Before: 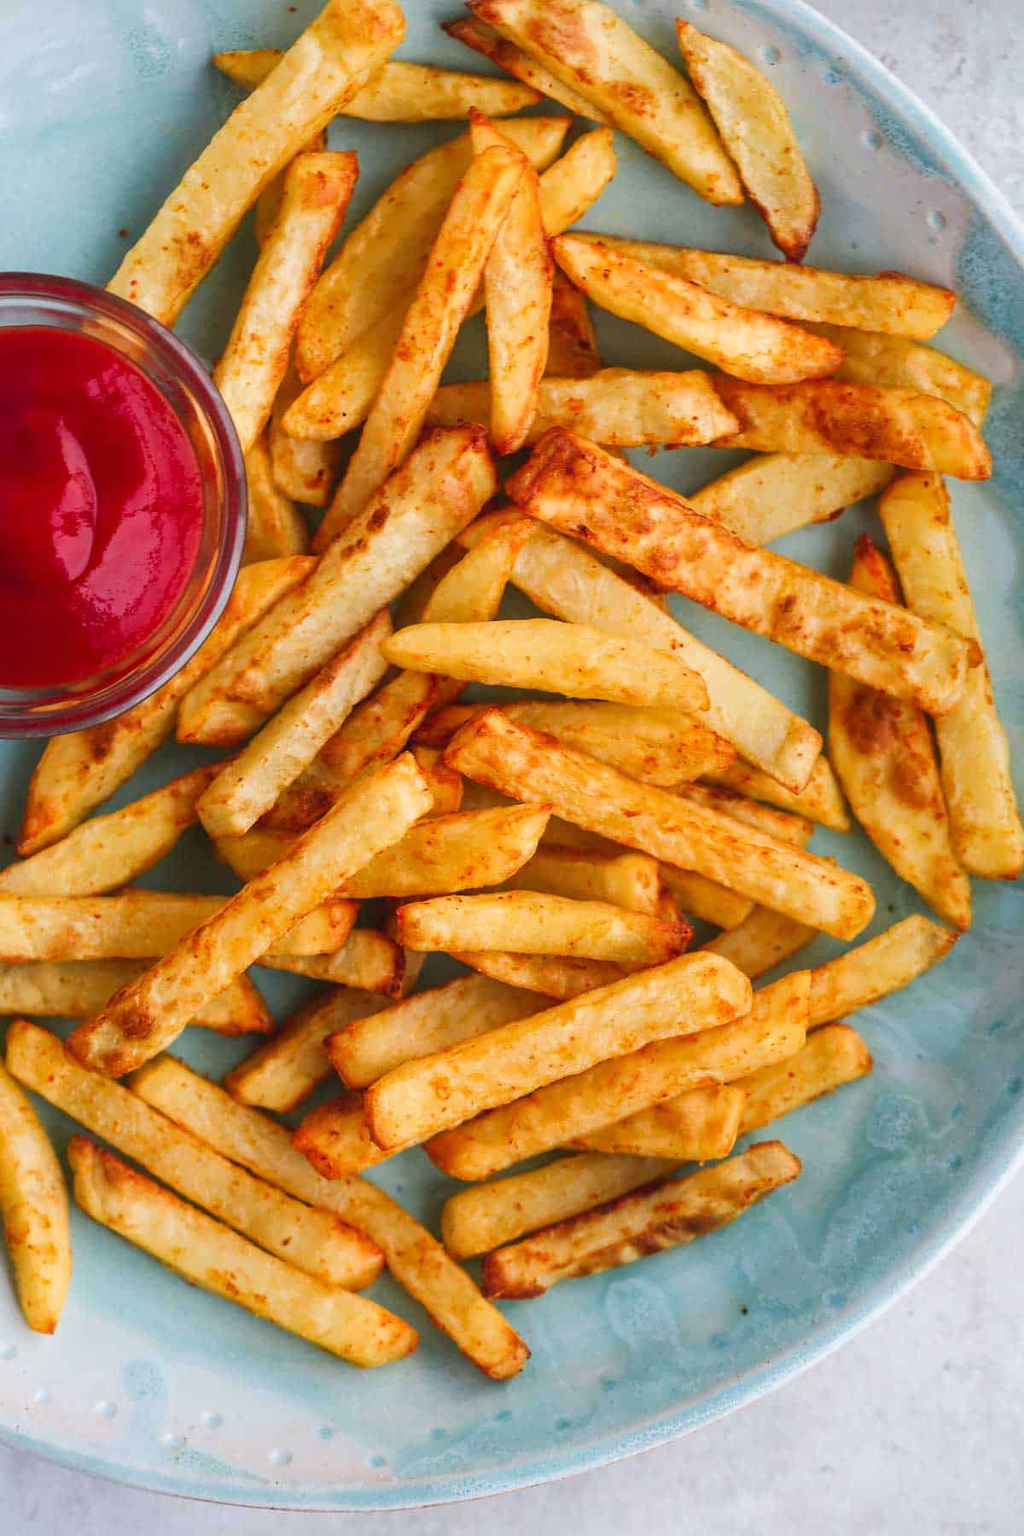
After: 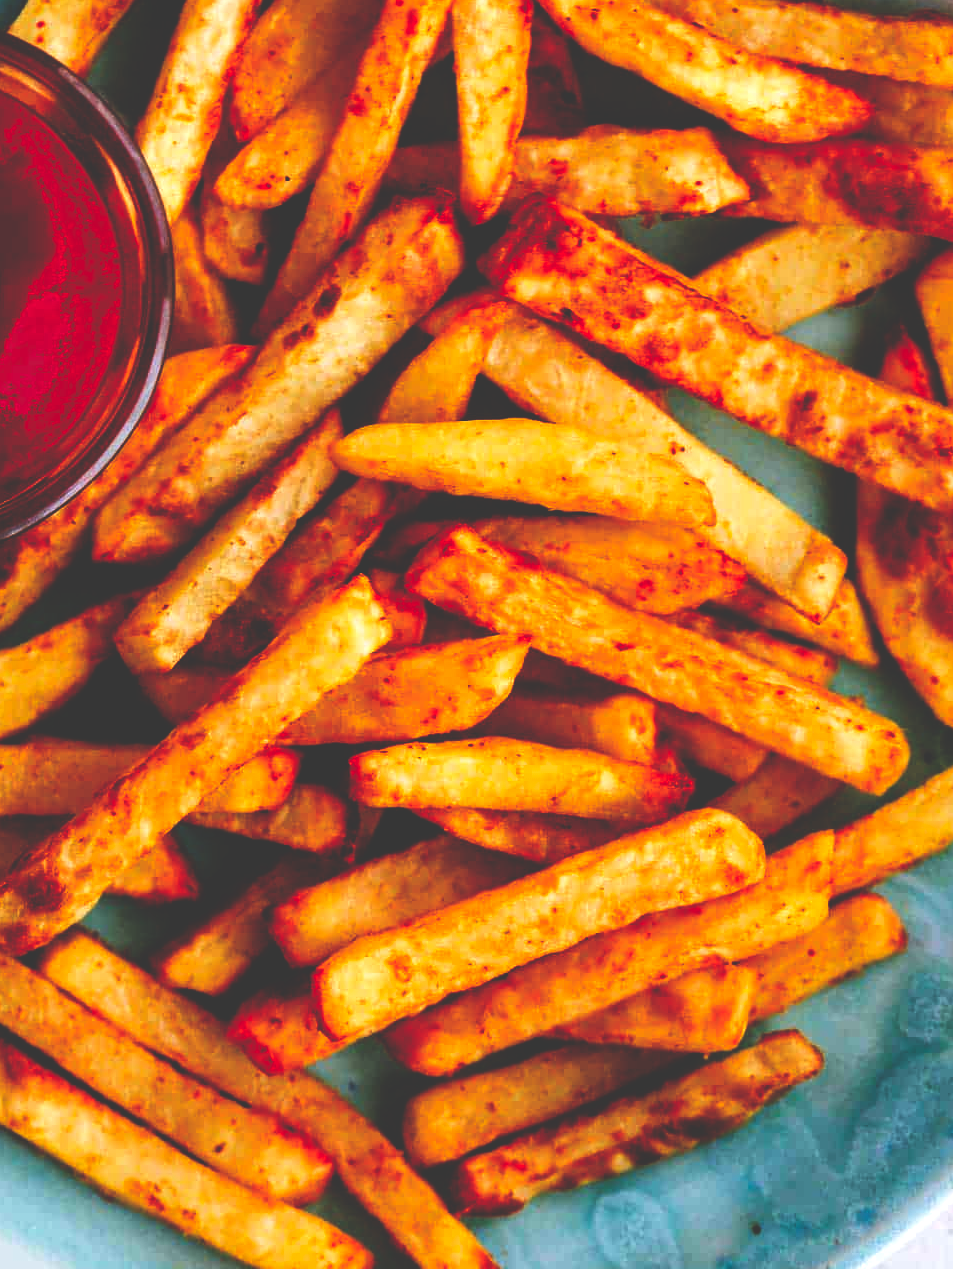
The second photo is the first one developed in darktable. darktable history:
crop: left 9.679%, top 17.082%, right 10.826%, bottom 12.374%
base curve: curves: ch0 [(0, 0.036) (0.083, 0.04) (0.804, 1)], preserve colors none
